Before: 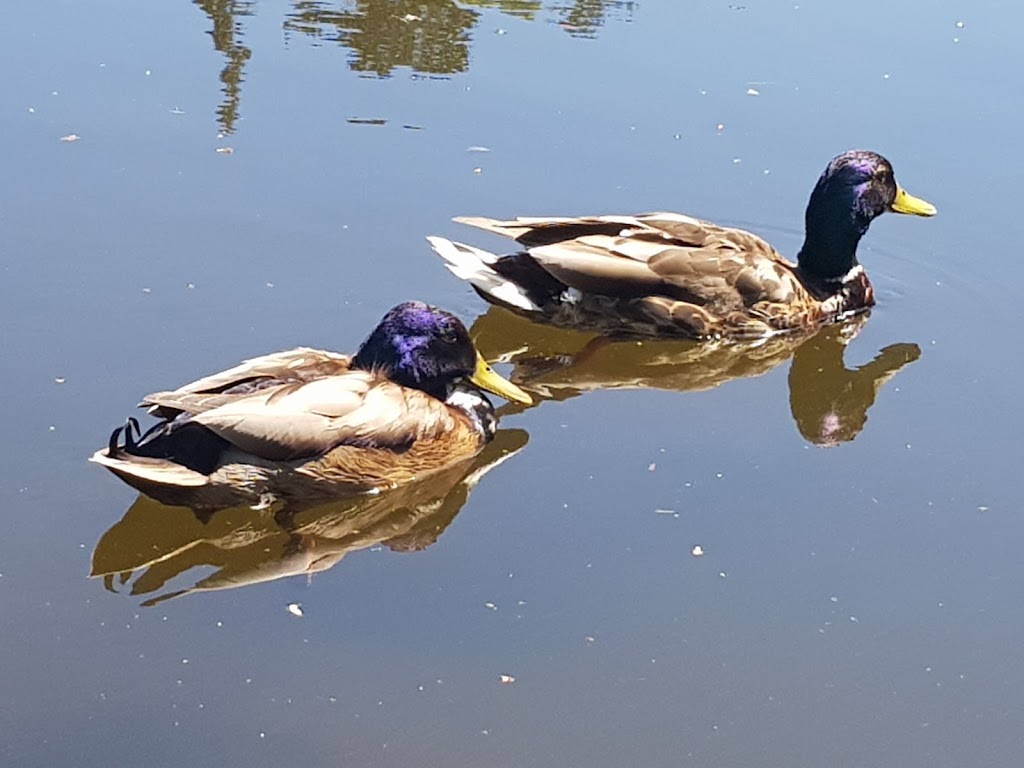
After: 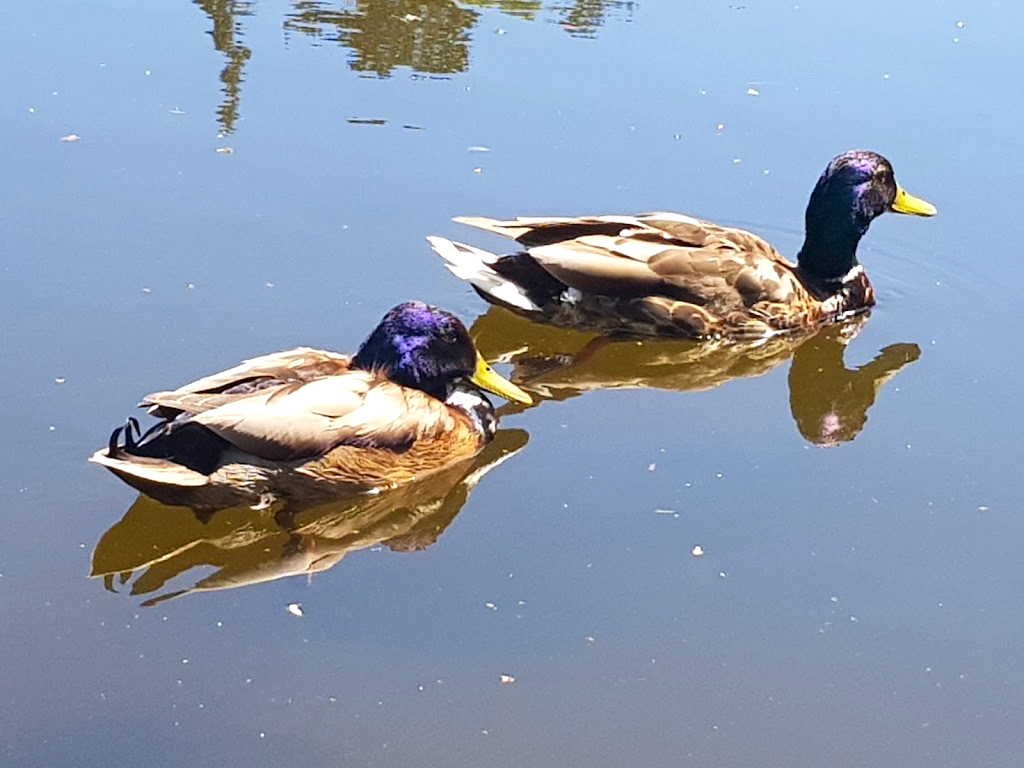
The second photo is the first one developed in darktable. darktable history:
contrast brightness saturation: contrast 0.08, saturation 0.2
exposure: exposure 0.2 EV, compensate highlight preservation false
